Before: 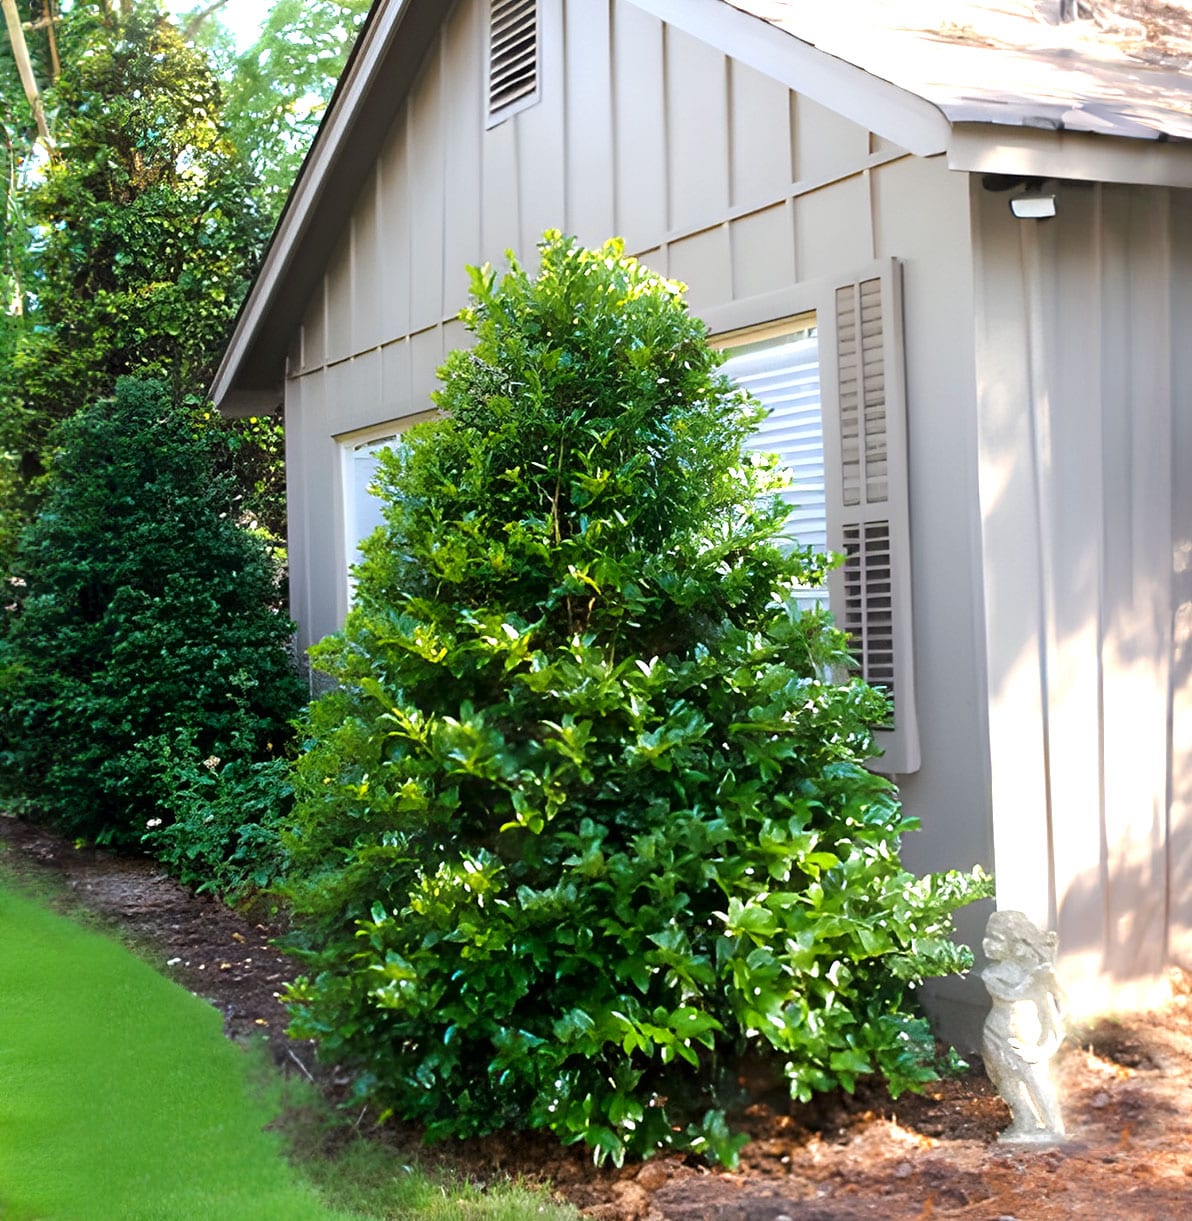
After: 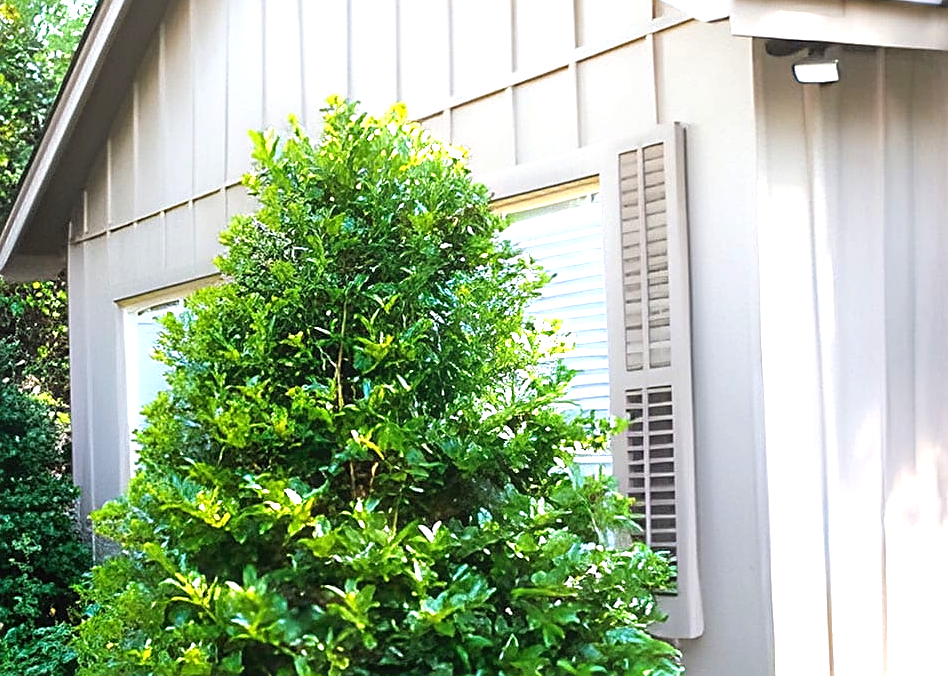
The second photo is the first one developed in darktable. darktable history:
tone equalizer: on, module defaults
sharpen: on, module defaults
exposure: exposure 0.776 EV, compensate highlight preservation false
crop: left 18.243%, top 11.093%, right 2.217%, bottom 33.477%
local contrast: detail 109%
